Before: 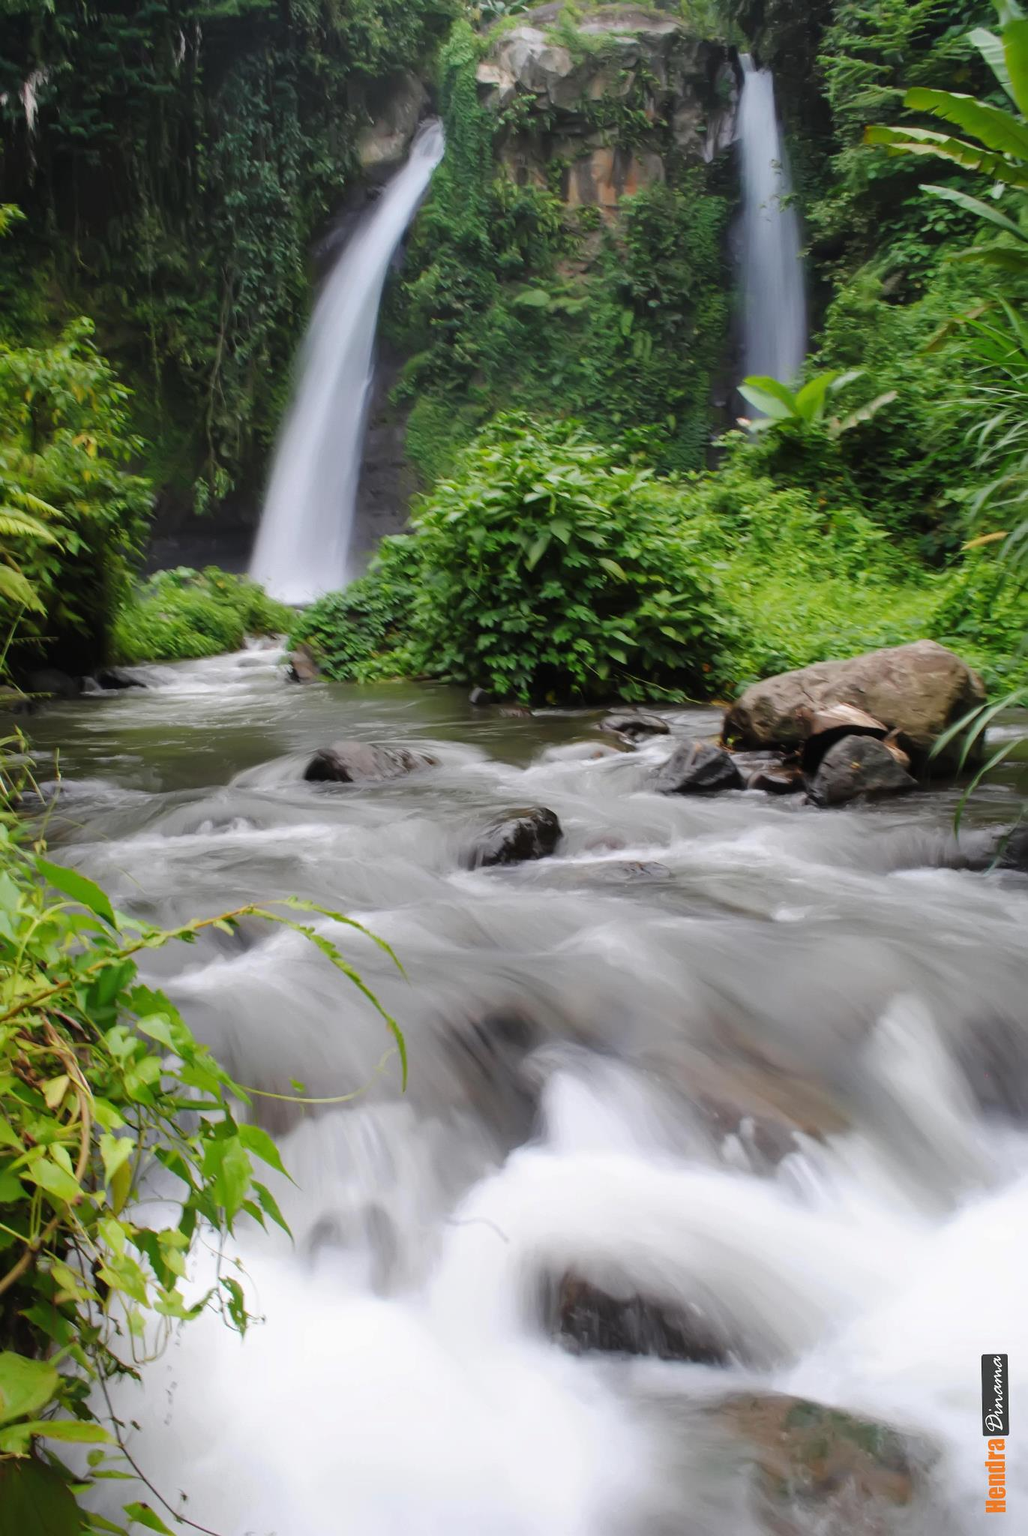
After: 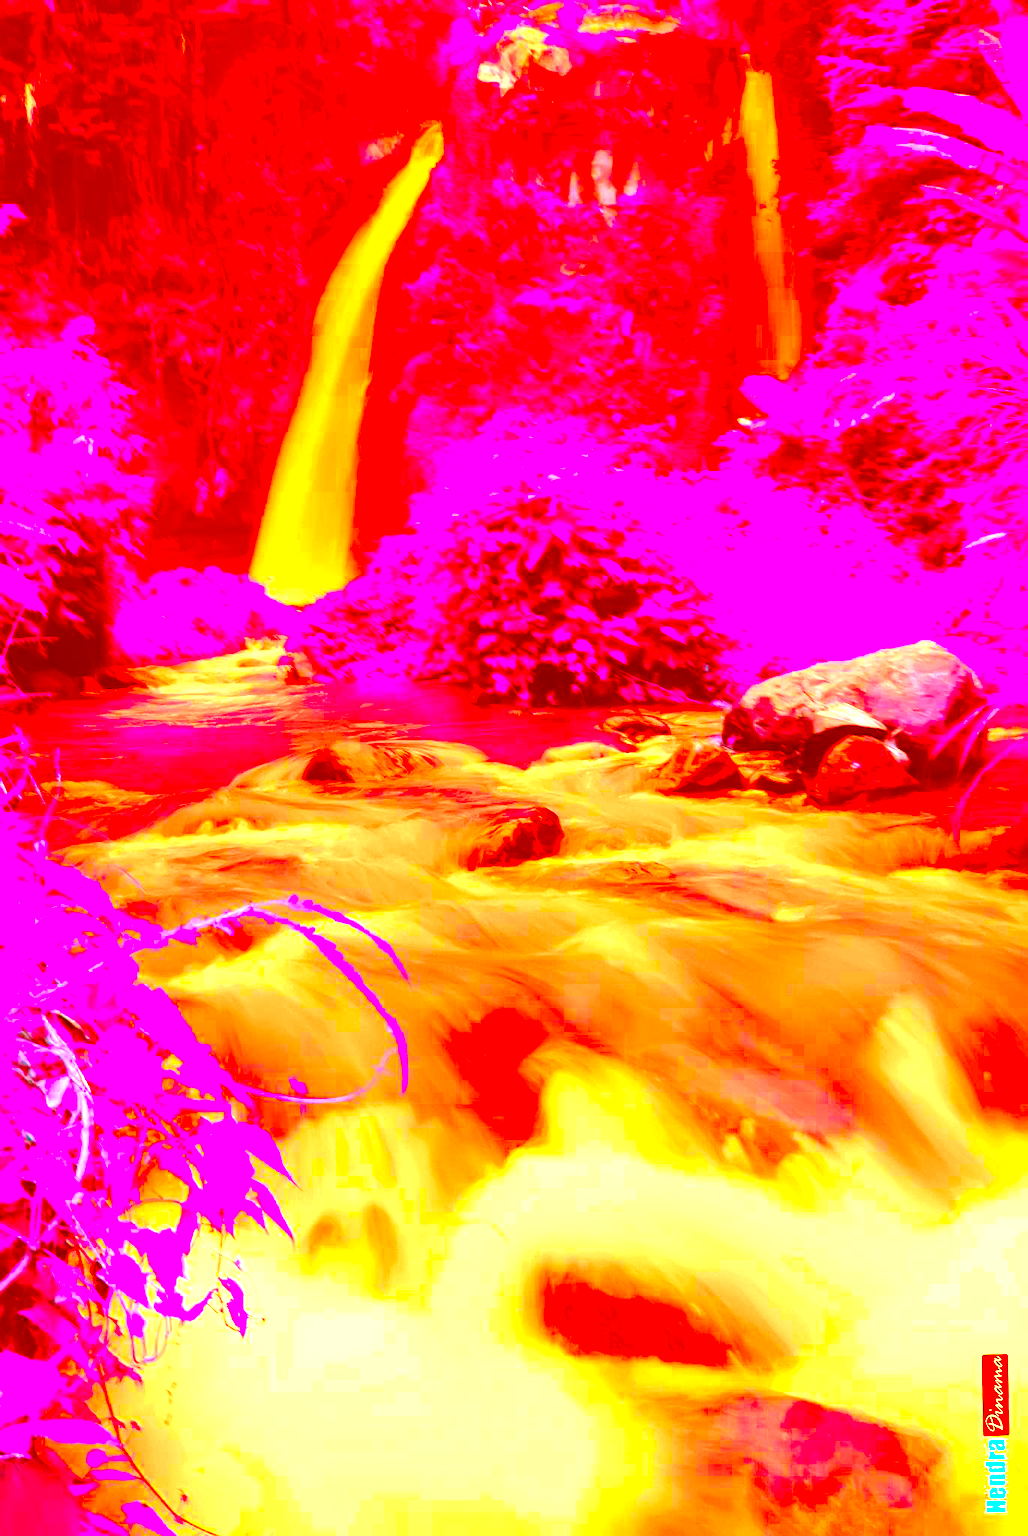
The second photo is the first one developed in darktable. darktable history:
exposure: black level correction 0, exposure 2.138 EV, compensate exposure bias true, compensate highlight preservation false
color correction: highlights a* -39.68, highlights b* -40, shadows a* -40, shadows b* -40, saturation -3
